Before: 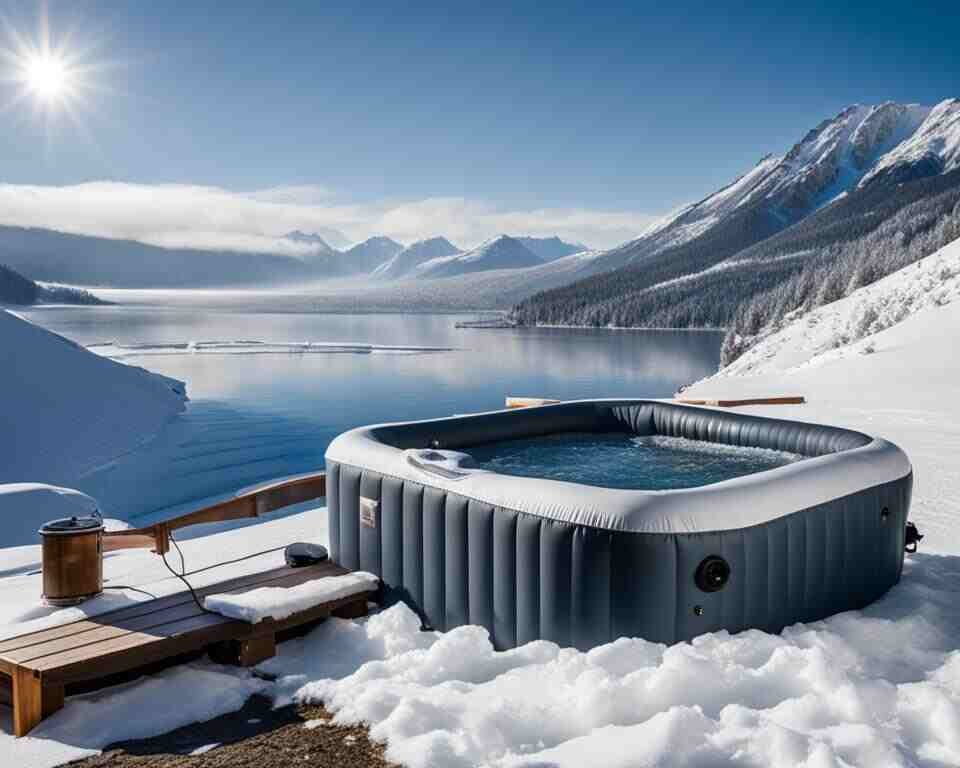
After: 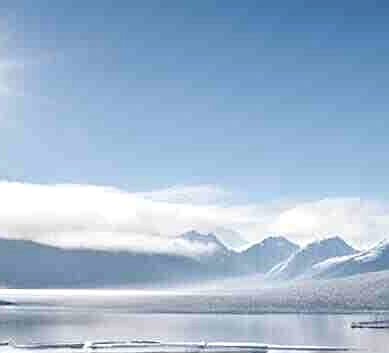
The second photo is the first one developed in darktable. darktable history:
tone equalizer: -8 EV -0.408 EV, -7 EV -0.408 EV, -6 EV -0.309 EV, -5 EV -0.206 EV, -3 EV 0.215 EV, -2 EV 0.356 EV, -1 EV 0.392 EV, +0 EV 0.434 EV, edges refinement/feathering 500, mask exposure compensation -1.57 EV, preserve details no
crop and rotate: left 10.912%, top 0.081%, right 48.498%, bottom 53.861%
sharpen: on, module defaults
